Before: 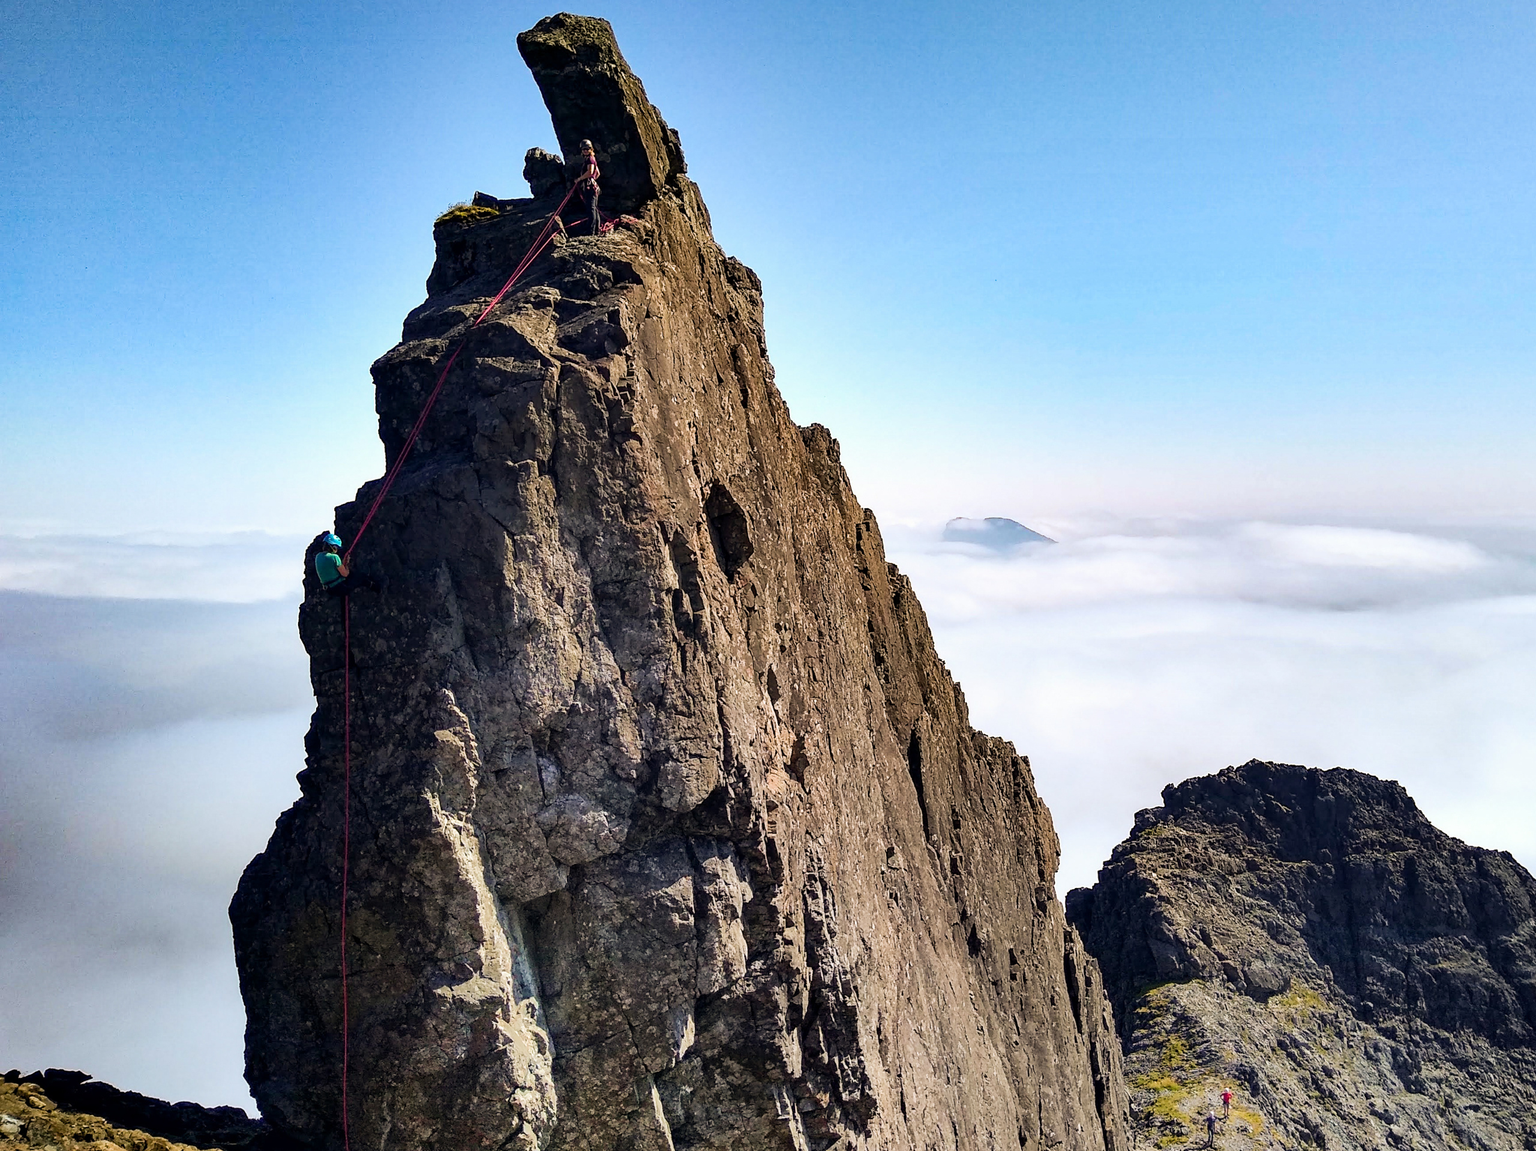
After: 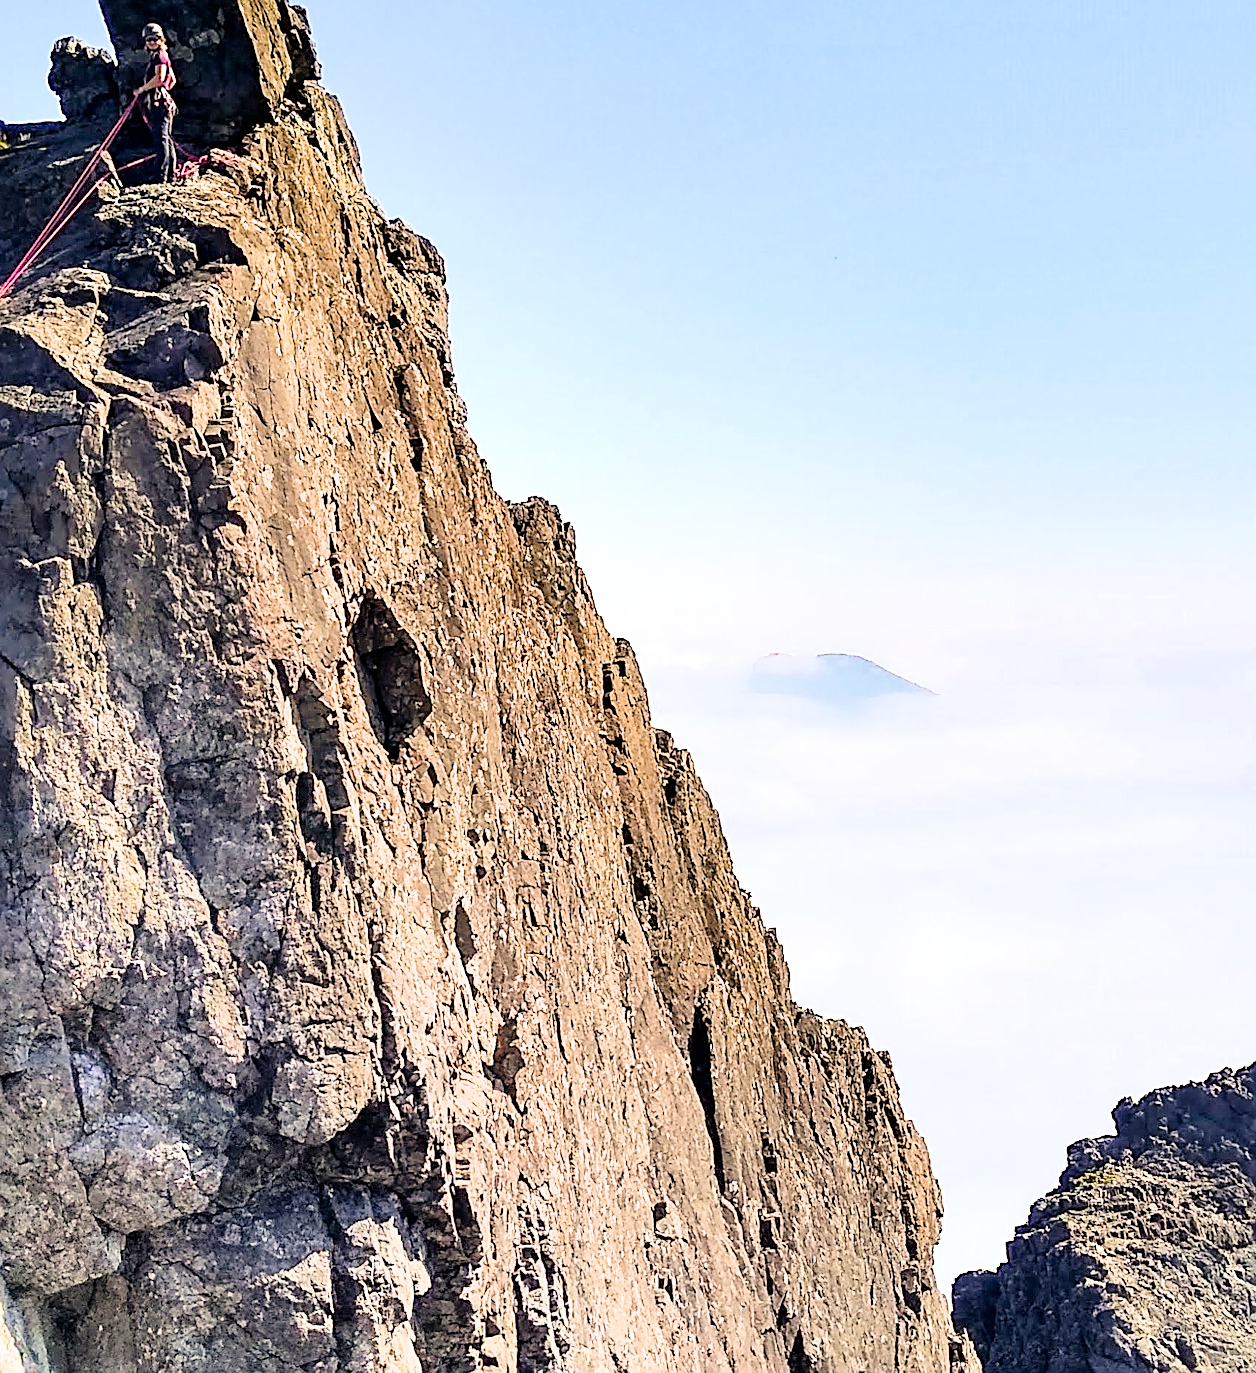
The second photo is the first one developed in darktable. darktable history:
exposure: exposure 1.989 EV, compensate highlight preservation false
filmic rgb: black relative exposure -7.77 EV, white relative exposure 4.39 EV, hardness 3.75, latitude 38.62%, contrast 0.965, highlights saturation mix 9.6%, shadows ↔ highlights balance 3.84%
crop: left 32.195%, top 10.949%, right 18.723%, bottom 17.452%
sharpen: amount 0.498
